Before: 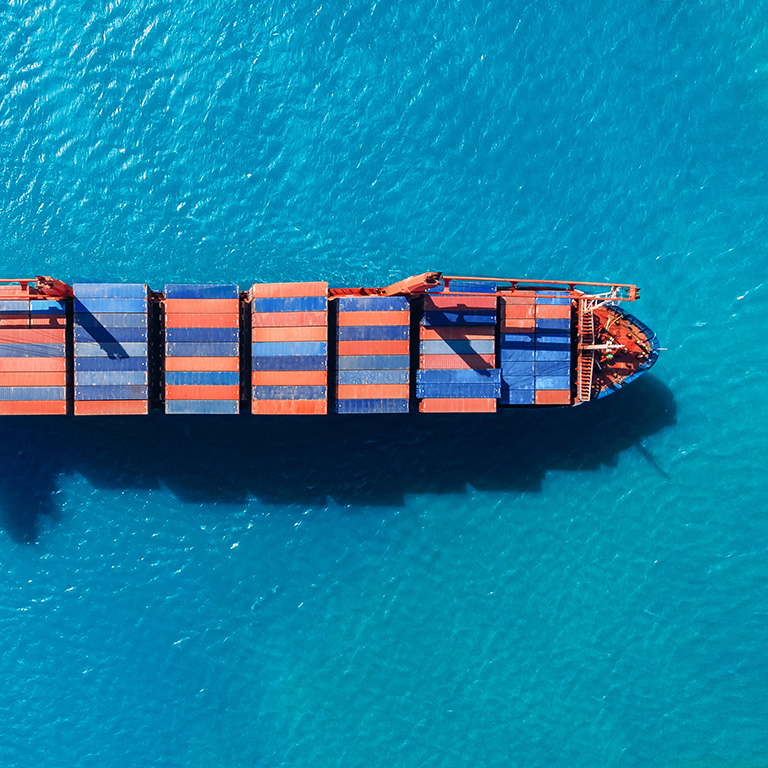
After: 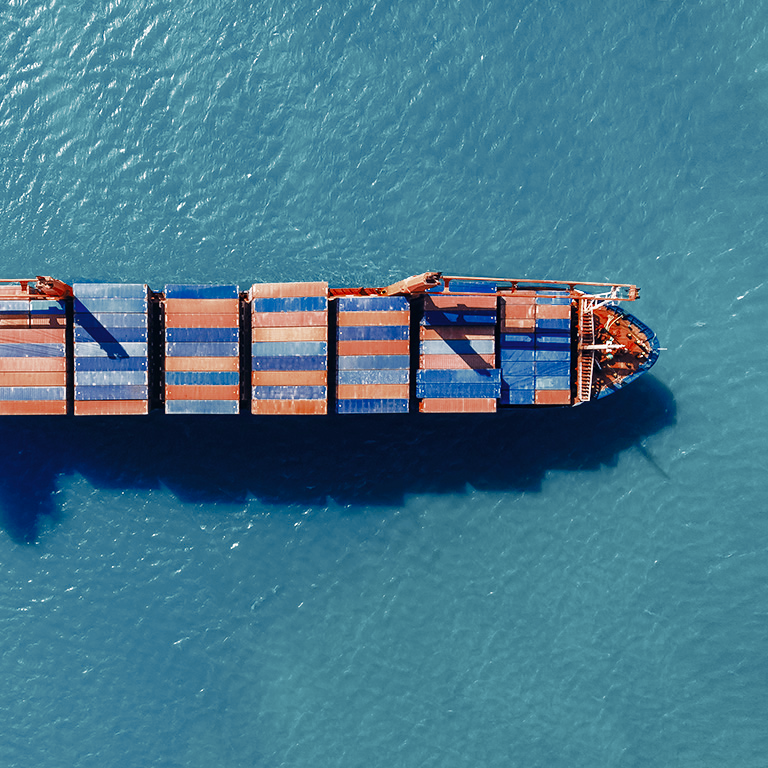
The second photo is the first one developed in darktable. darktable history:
color zones: curves: ch0 [(0, 0.5) (0.125, 0.4) (0.25, 0.5) (0.375, 0.4) (0.5, 0.4) (0.625, 0.35) (0.75, 0.35) (0.875, 0.5)]; ch1 [(0, 0.35) (0.125, 0.45) (0.25, 0.35) (0.375, 0.35) (0.5, 0.35) (0.625, 0.35) (0.75, 0.45) (0.875, 0.35)]; ch2 [(0, 0.6) (0.125, 0.5) (0.25, 0.5) (0.375, 0.6) (0.5, 0.6) (0.625, 0.5) (0.75, 0.5) (0.875, 0.5)], mix 40.98%
base curve: curves: ch0 [(0, 0) (0.028, 0.03) (0.121, 0.232) (0.46, 0.748) (0.859, 0.968) (1, 1)], preserve colors none
